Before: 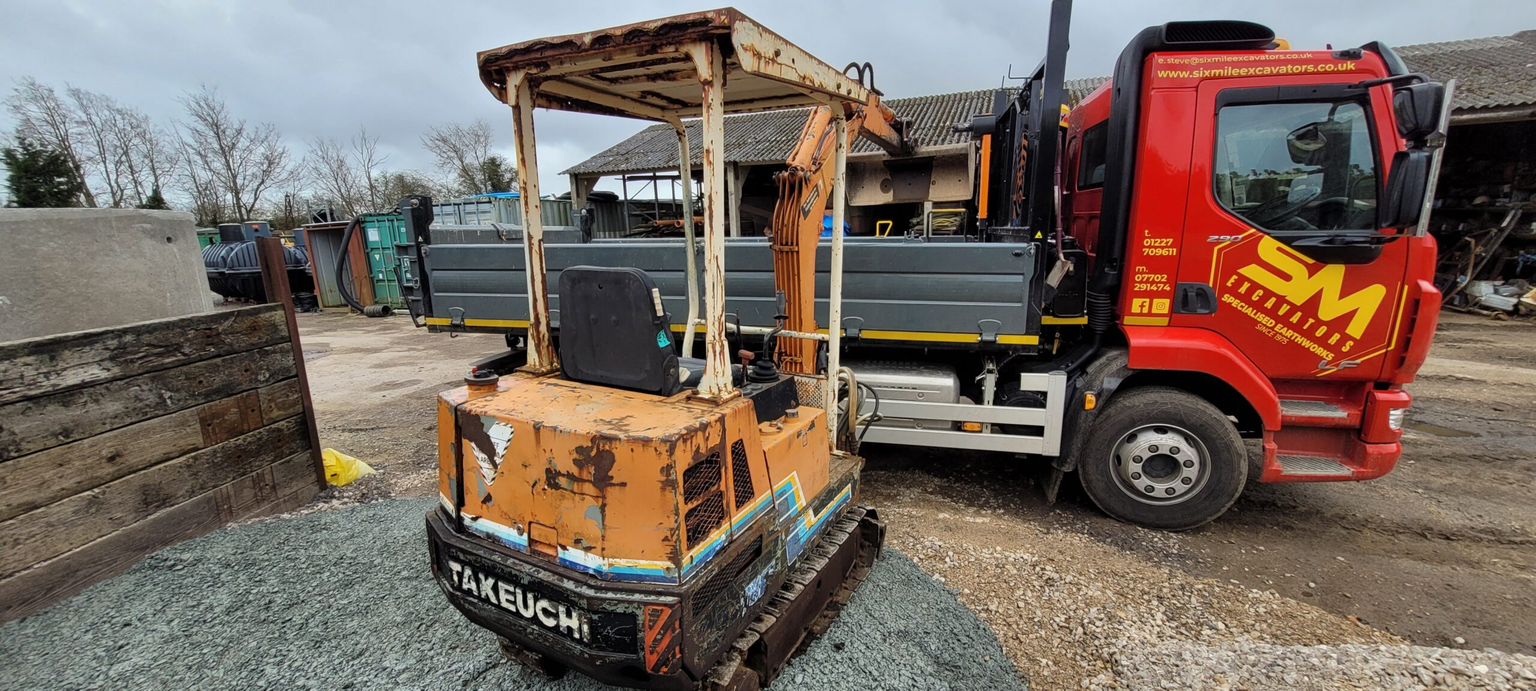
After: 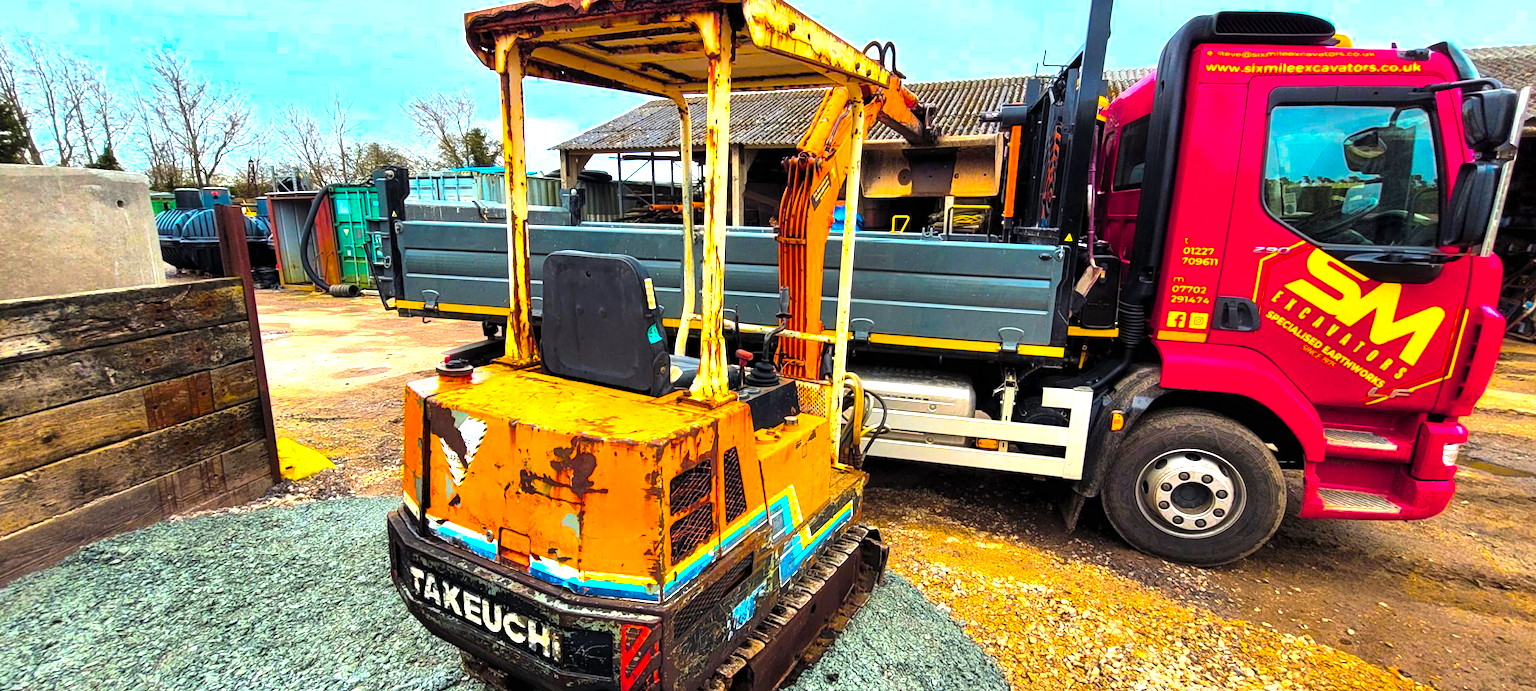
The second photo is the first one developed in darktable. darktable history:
contrast brightness saturation: contrast 0.03, brightness 0.06, saturation 0.13
crop and rotate: angle -2.38°
color balance rgb: linear chroma grading › highlights 100%, linear chroma grading › global chroma 23.41%, perceptual saturation grading › global saturation 35.38%, hue shift -10.68°, perceptual brilliance grading › highlights 47.25%, perceptual brilliance grading › mid-tones 22.2%, perceptual brilliance grading › shadows -5.93%
